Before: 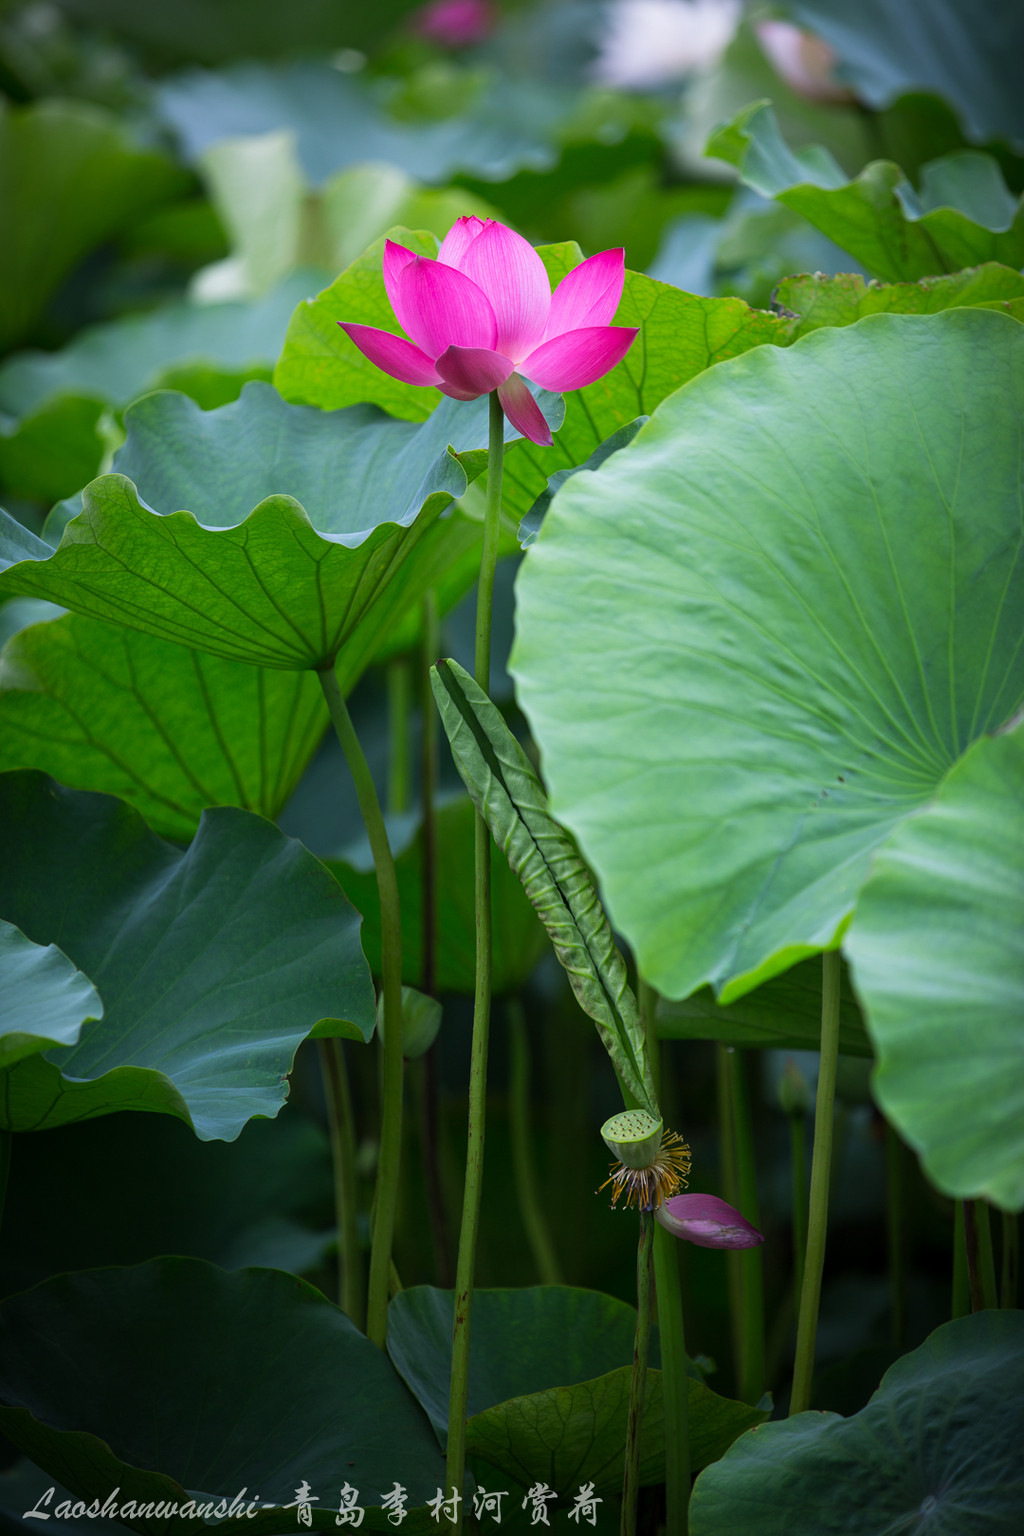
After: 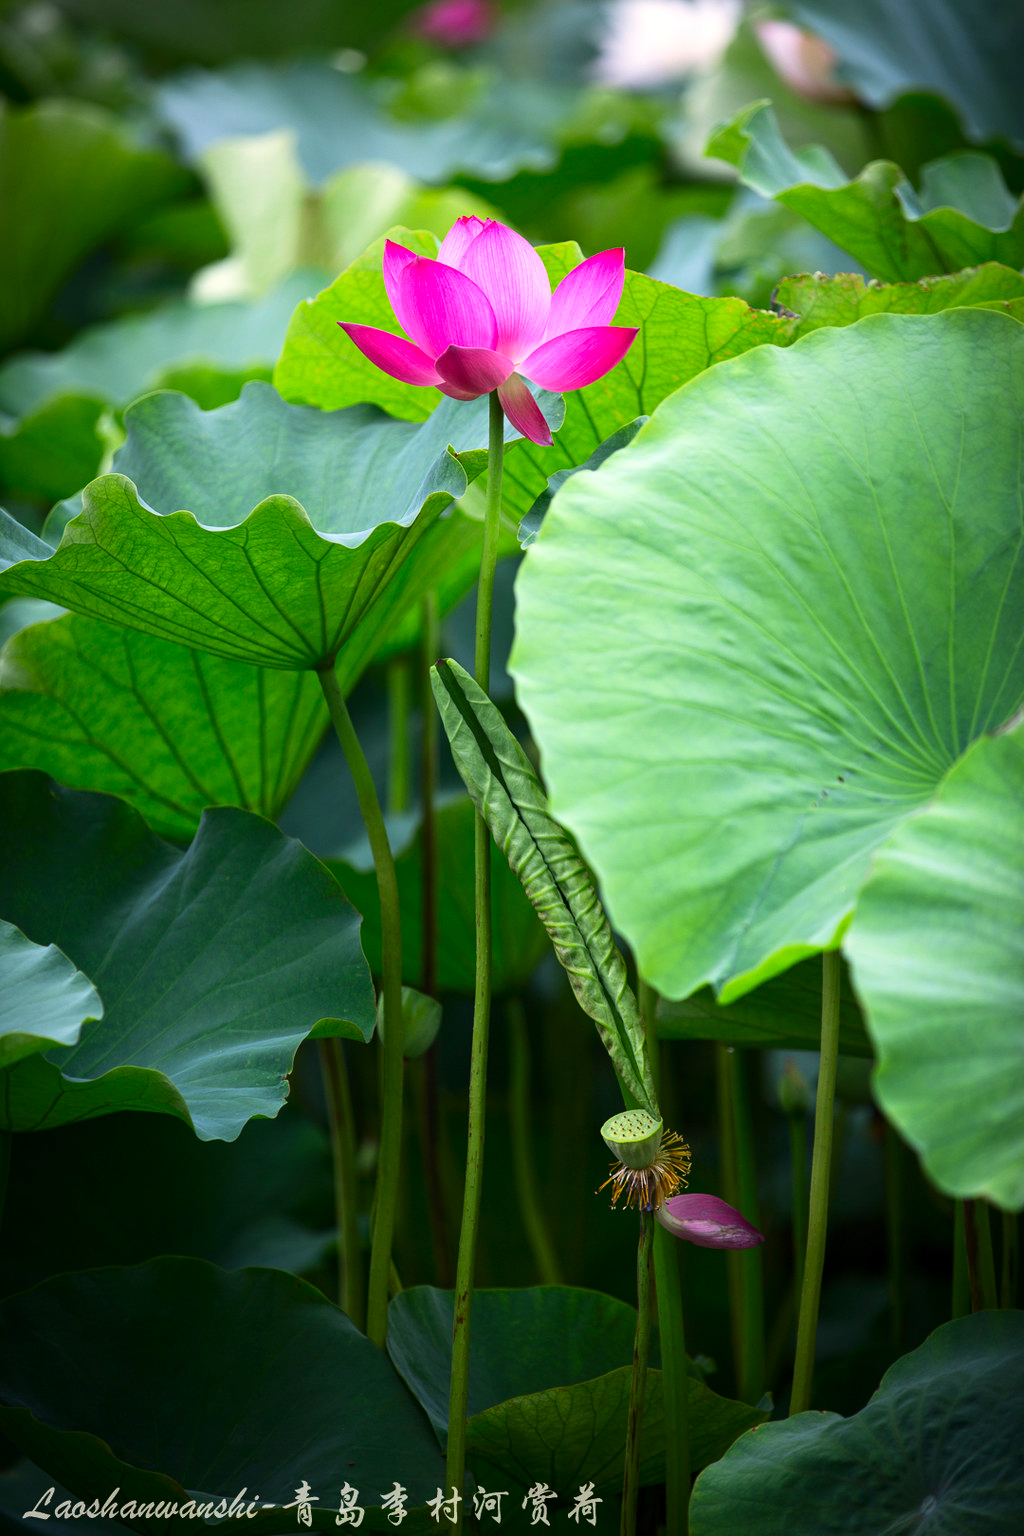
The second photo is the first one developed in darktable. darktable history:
contrast brightness saturation: contrast 0.15, brightness -0.01, saturation 0.1
white balance: red 1.045, blue 0.932
exposure: exposure 0.426 EV, compensate highlight preservation false
